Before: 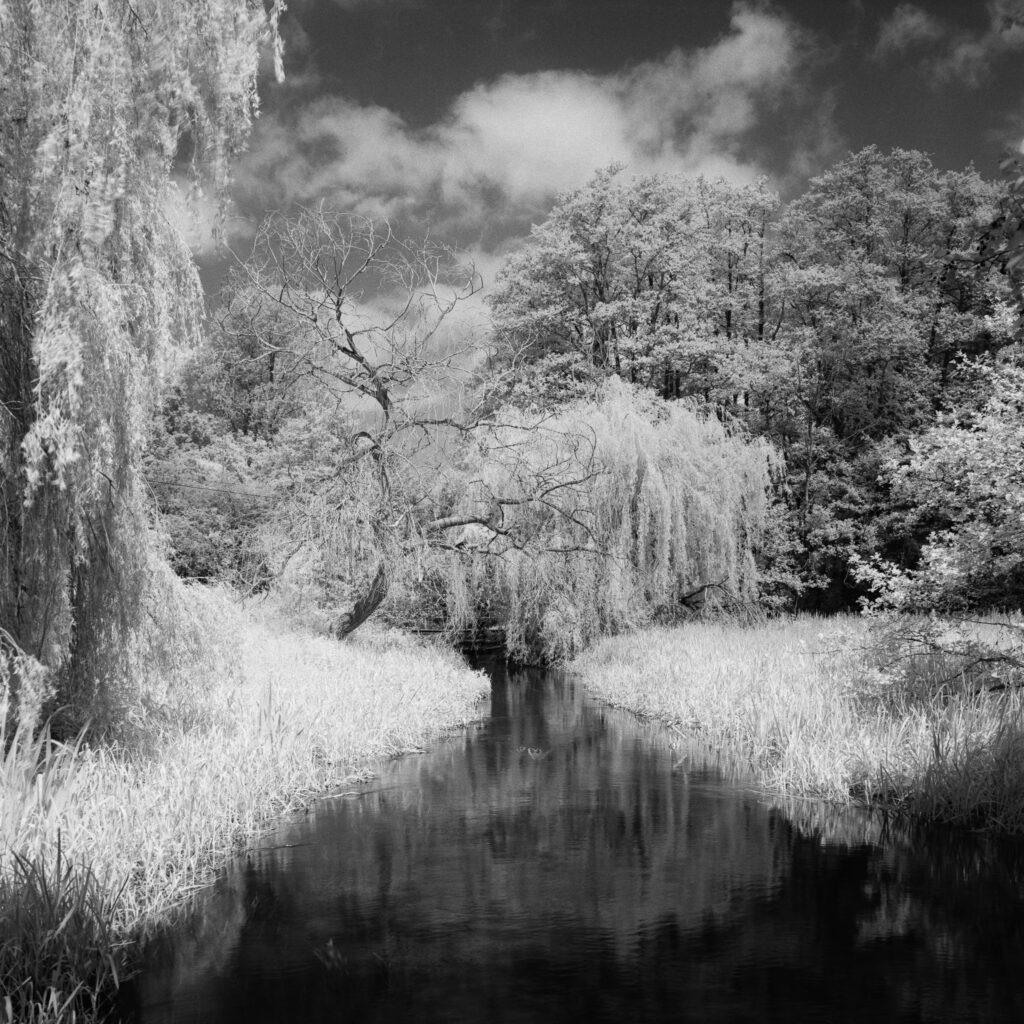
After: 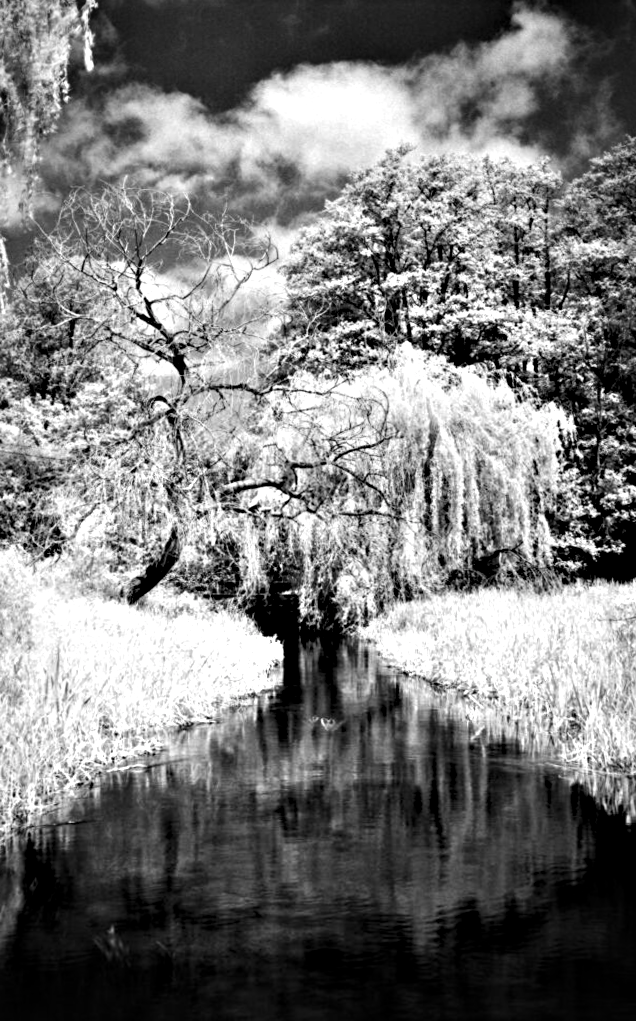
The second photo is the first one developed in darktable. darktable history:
crop and rotate: left 17.732%, right 15.423%
tone equalizer: -8 EV -0.417 EV, -7 EV -0.389 EV, -6 EV -0.333 EV, -5 EV -0.222 EV, -3 EV 0.222 EV, -2 EV 0.333 EV, -1 EV 0.389 EV, +0 EV 0.417 EV, edges refinement/feathering 500, mask exposure compensation -1.57 EV, preserve details no
vignetting: automatic ratio true
rotate and perspective: rotation 0.215°, lens shift (vertical) -0.139, crop left 0.069, crop right 0.939, crop top 0.002, crop bottom 0.996
contrast equalizer: octaves 7, y [[0.48, 0.654, 0.731, 0.706, 0.772, 0.382], [0.55 ×6], [0 ×6], [0 ×6], [0 ×6]]
